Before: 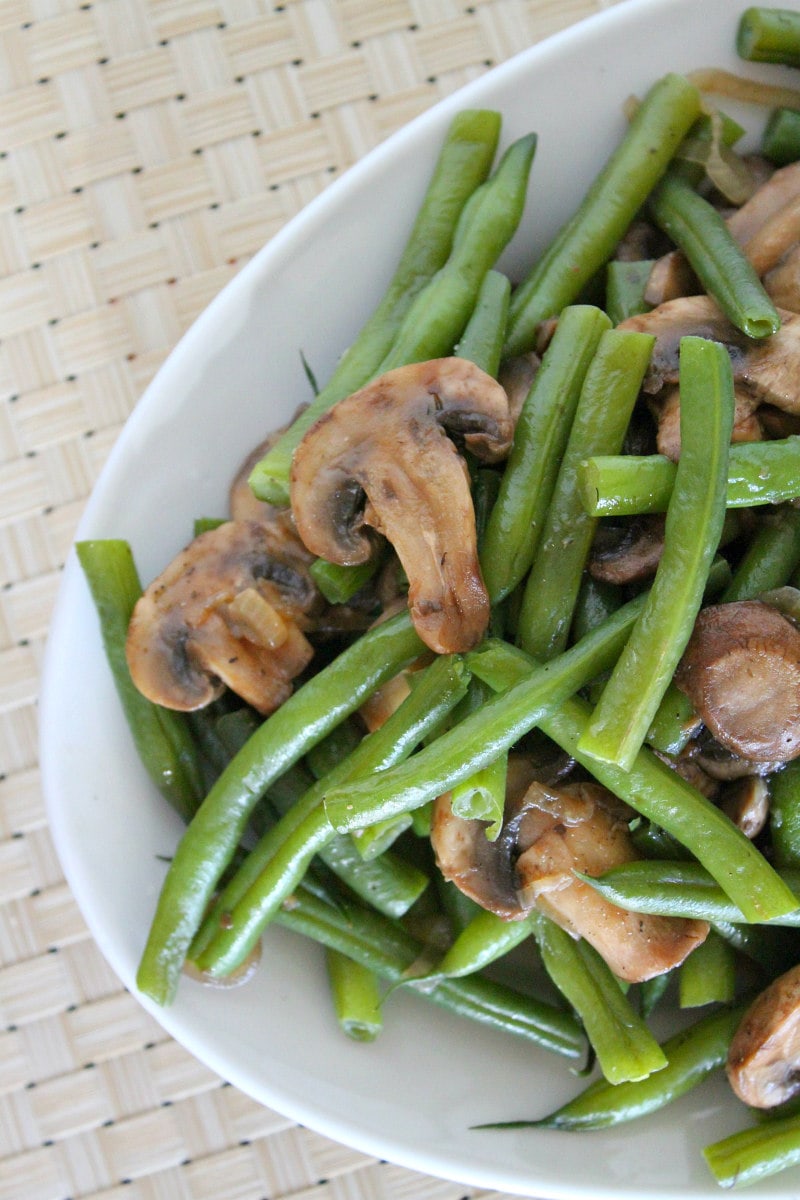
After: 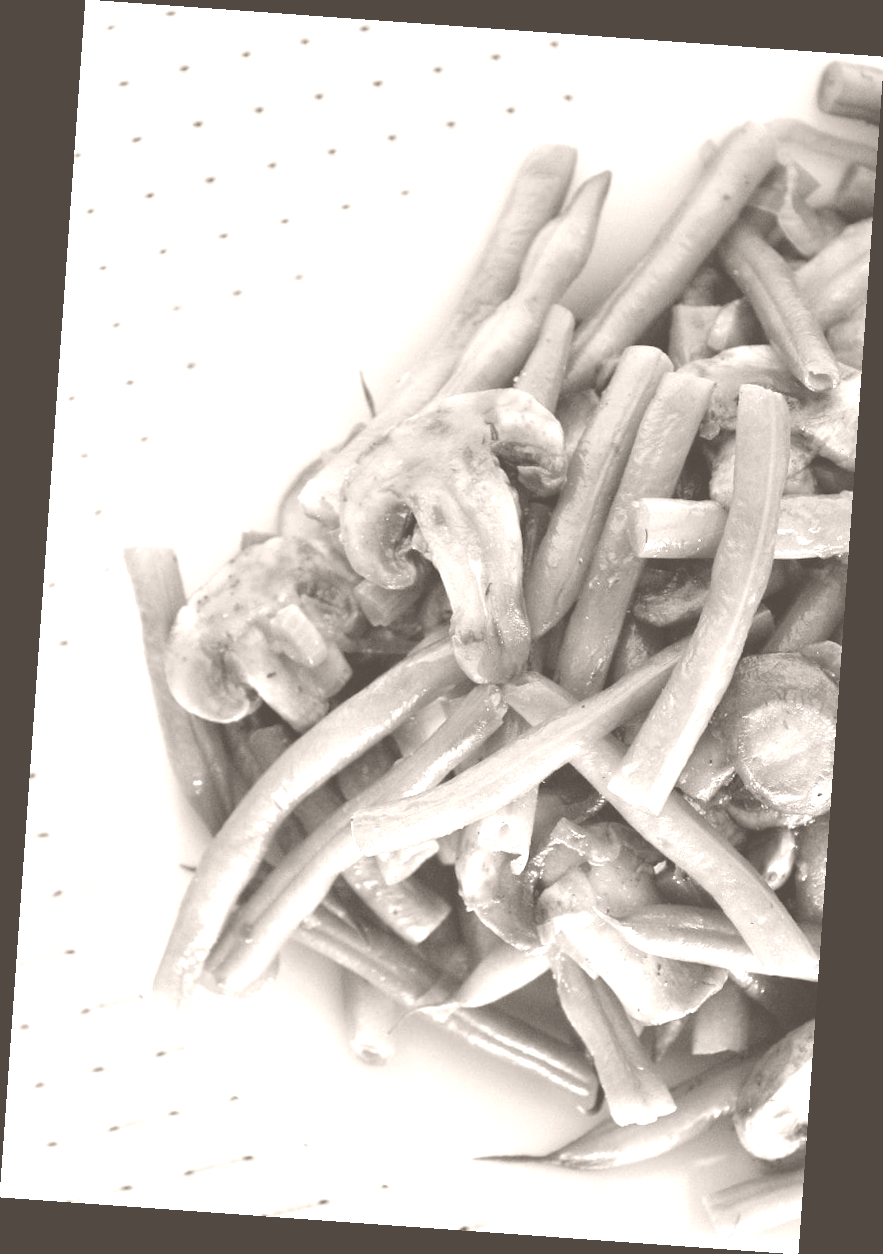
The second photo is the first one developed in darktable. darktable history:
rgb levels: mode RGB, independent channels, levels [[0, 0.5, 1], [0, 0.521, 1], [0, 0.536, 1]]
colorize: hue 34.49°, saturation 35.33%, source mix 100%, lightness 55%, version 1
rotate and perspective: rotation 4.1°, automatic cropping off
